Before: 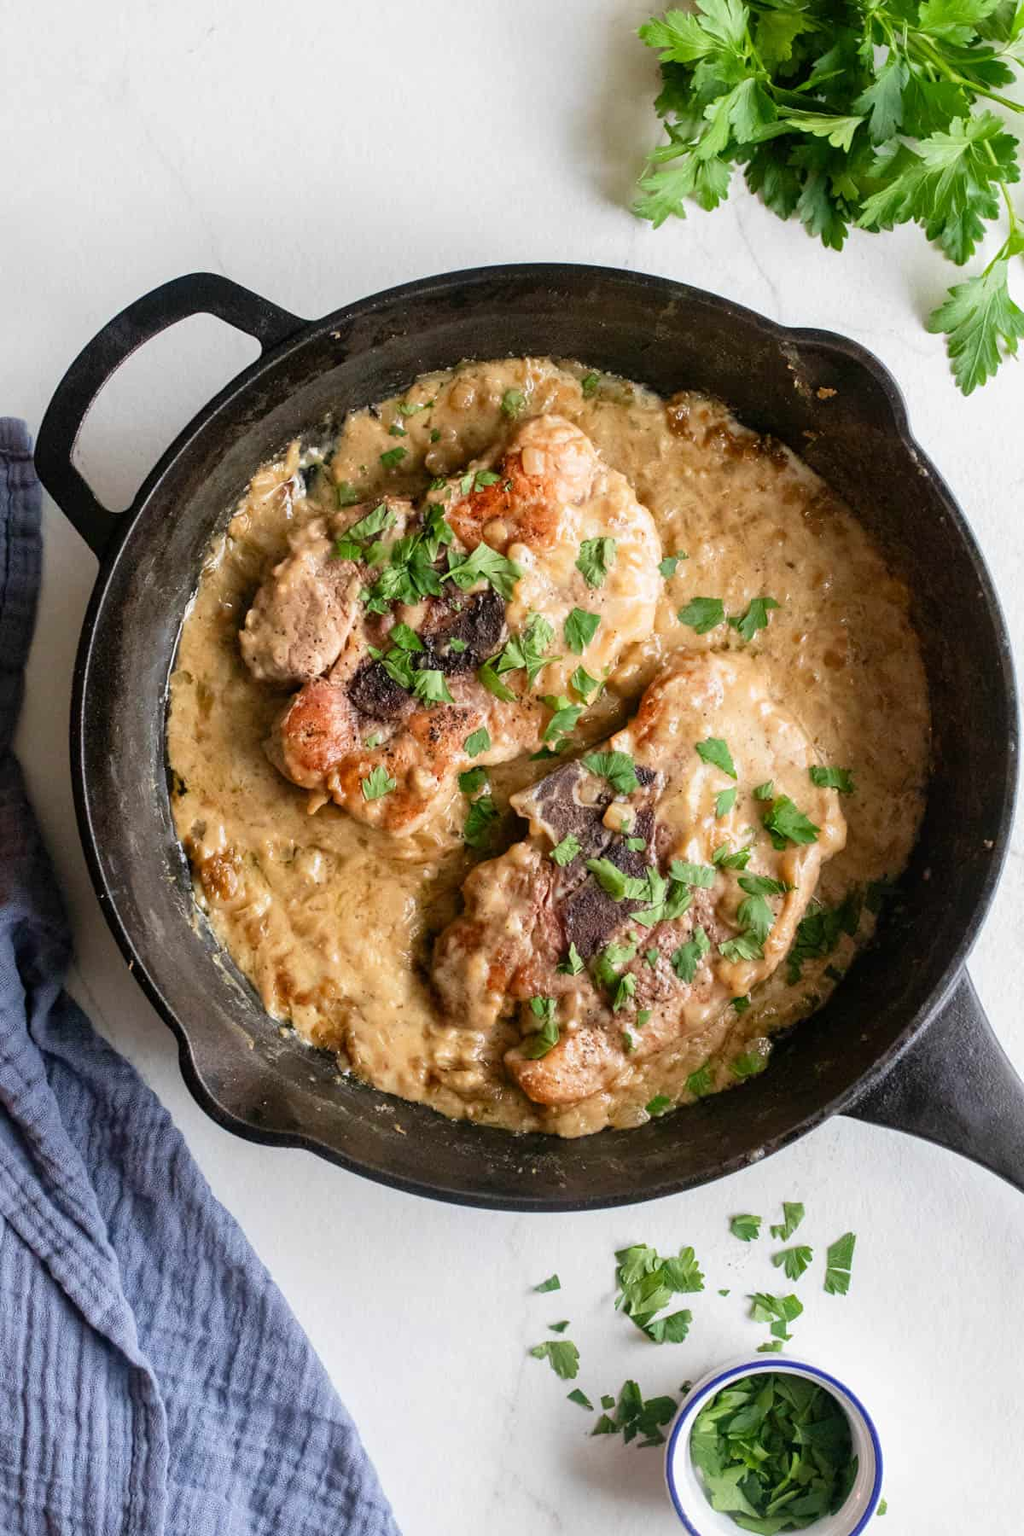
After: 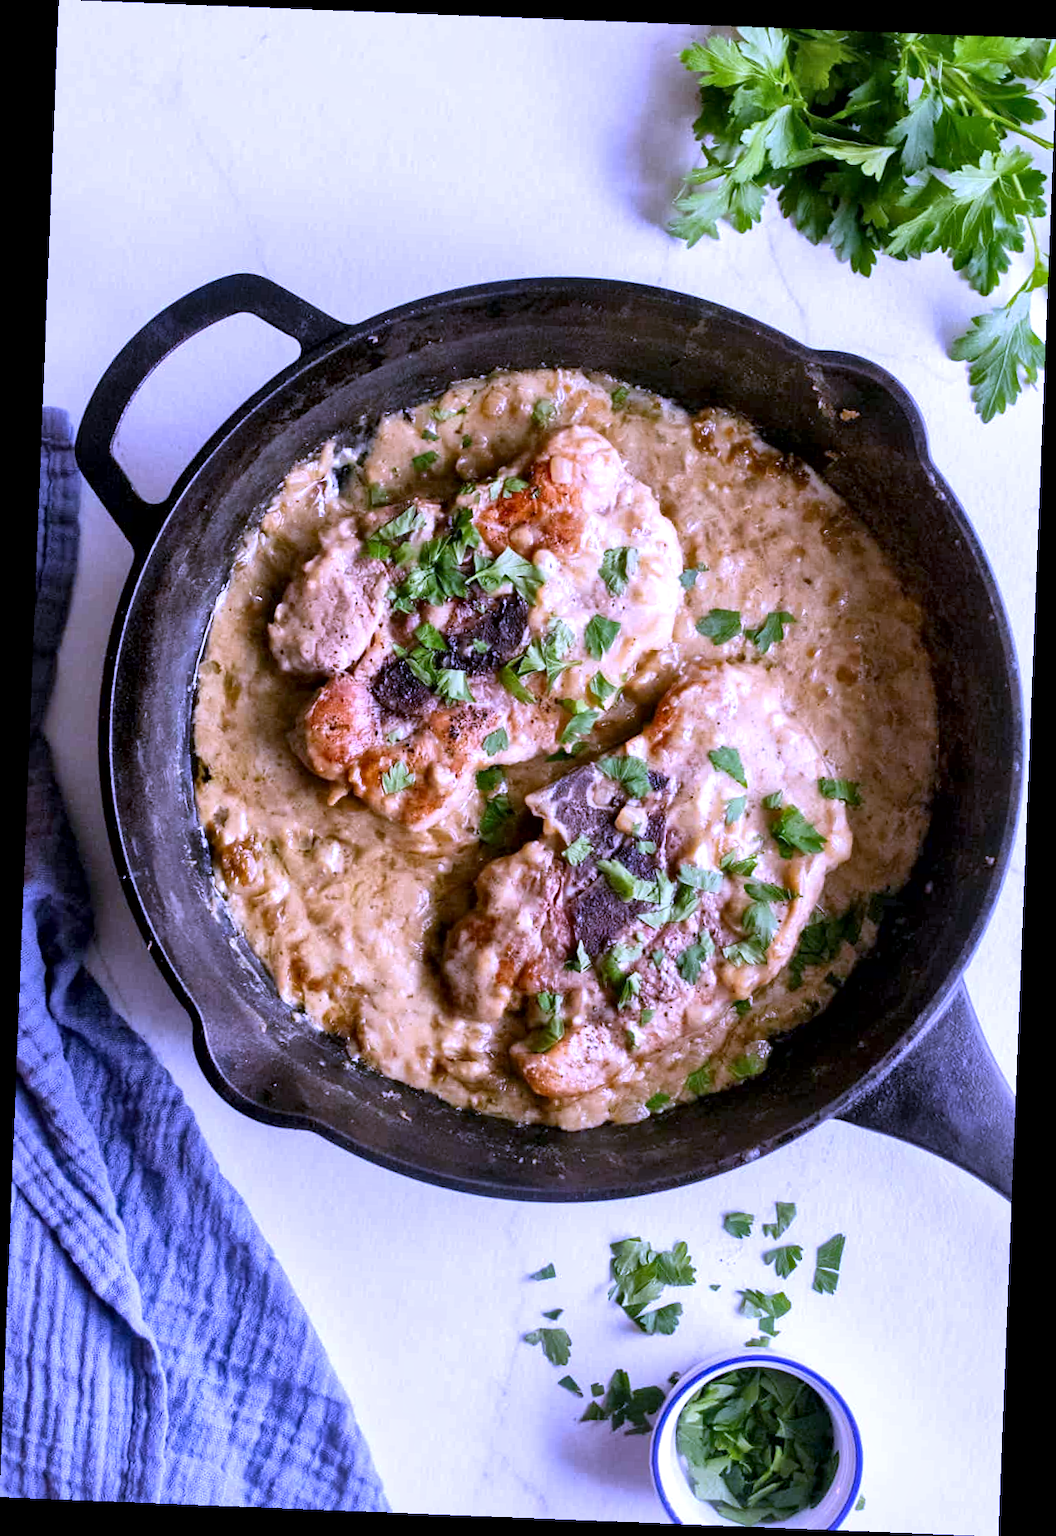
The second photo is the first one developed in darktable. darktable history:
white balance: red 0.98, blue 1.61
rotate and perspective: rotation 2.27°, automatic cropping off
local contrast: mode bilateral grid, contrast 25, coarseness 47, detail 151%, midtone range 0.2
